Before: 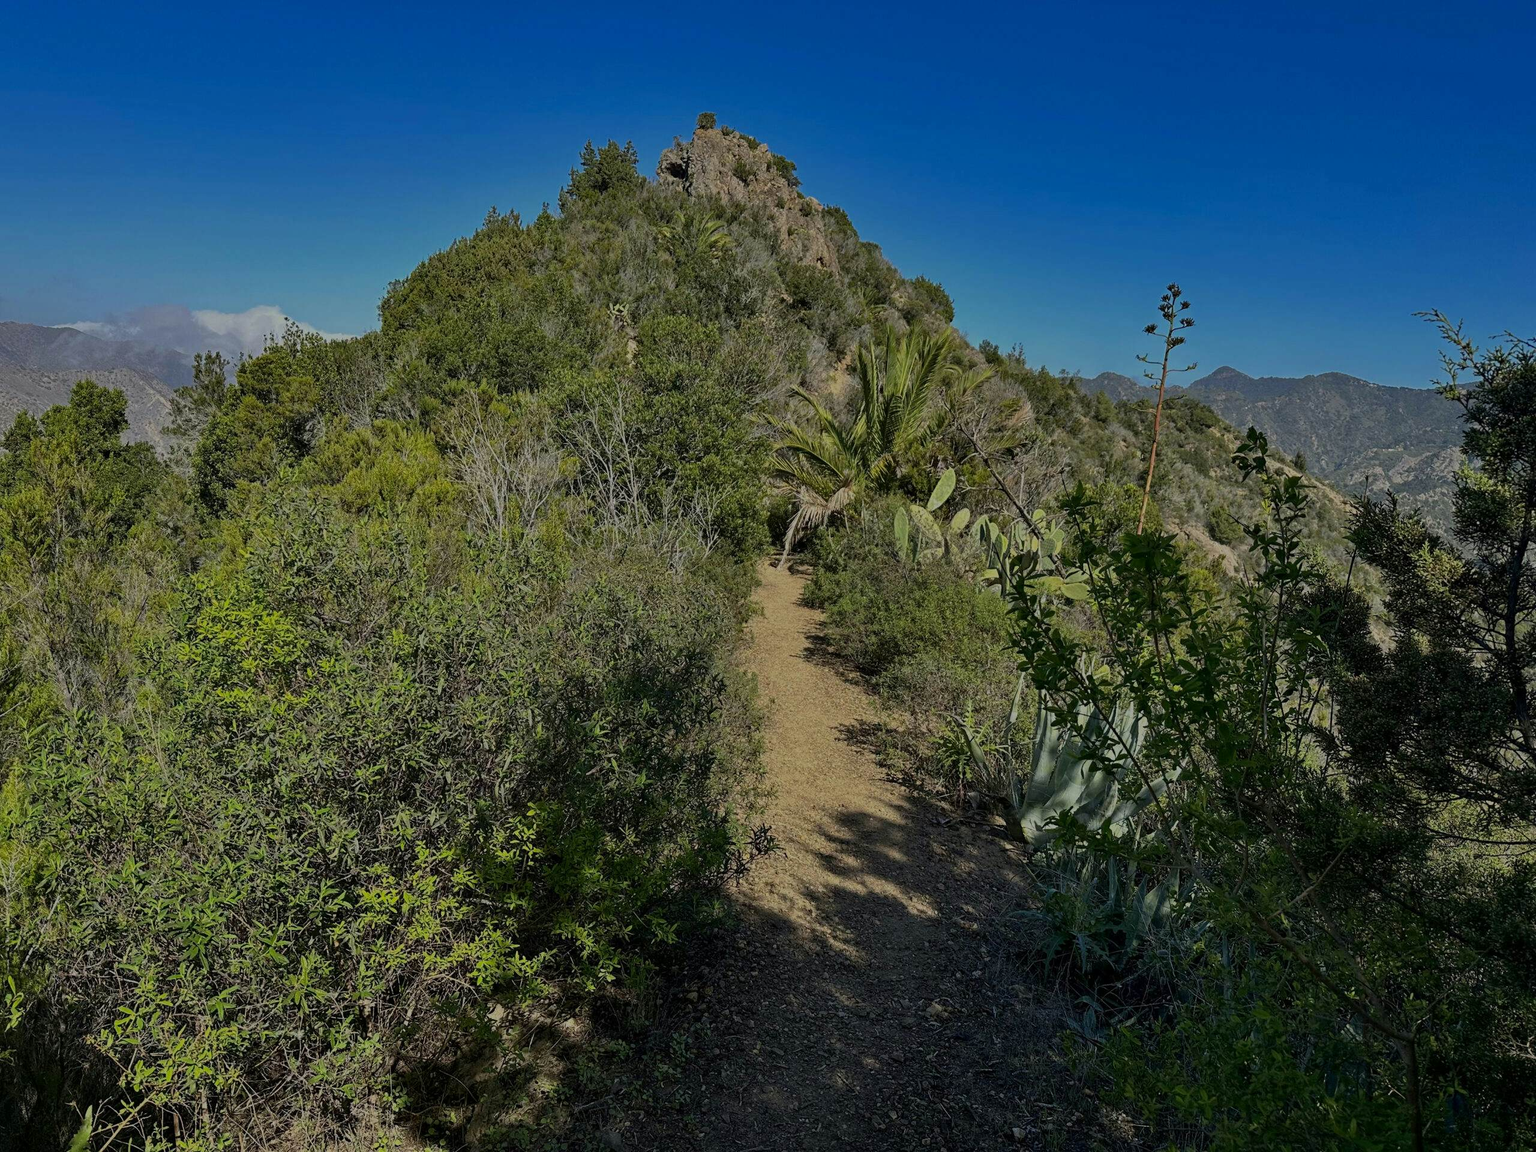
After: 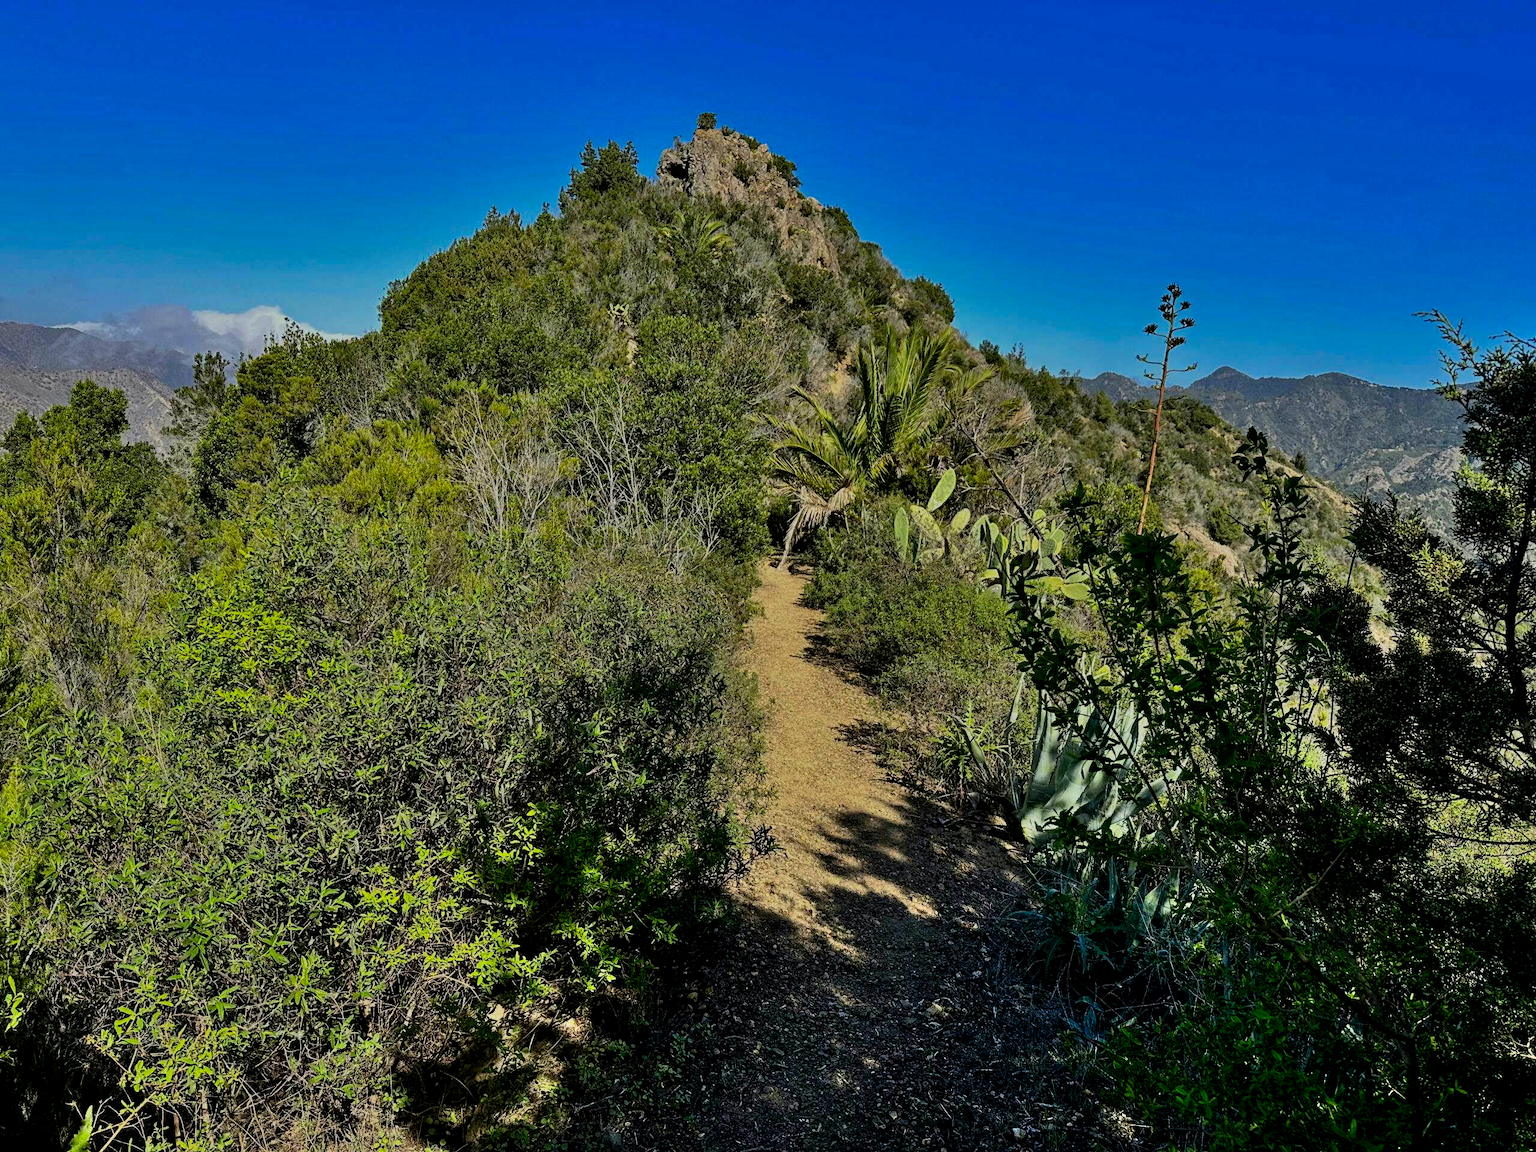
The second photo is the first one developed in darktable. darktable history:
shadows and highlights: low approximation 0.01, soften with gaussian
exposure: black level correction 0, exposure 0.2 EV, compensate exposure bias true, compensate highlight preservation false
color balance: lift [0.991, 1, 1, 1], gamma [0.996, 1, 1, 1], input saturation 98.52%, contrast 20.34%, output saturation 103.72%
